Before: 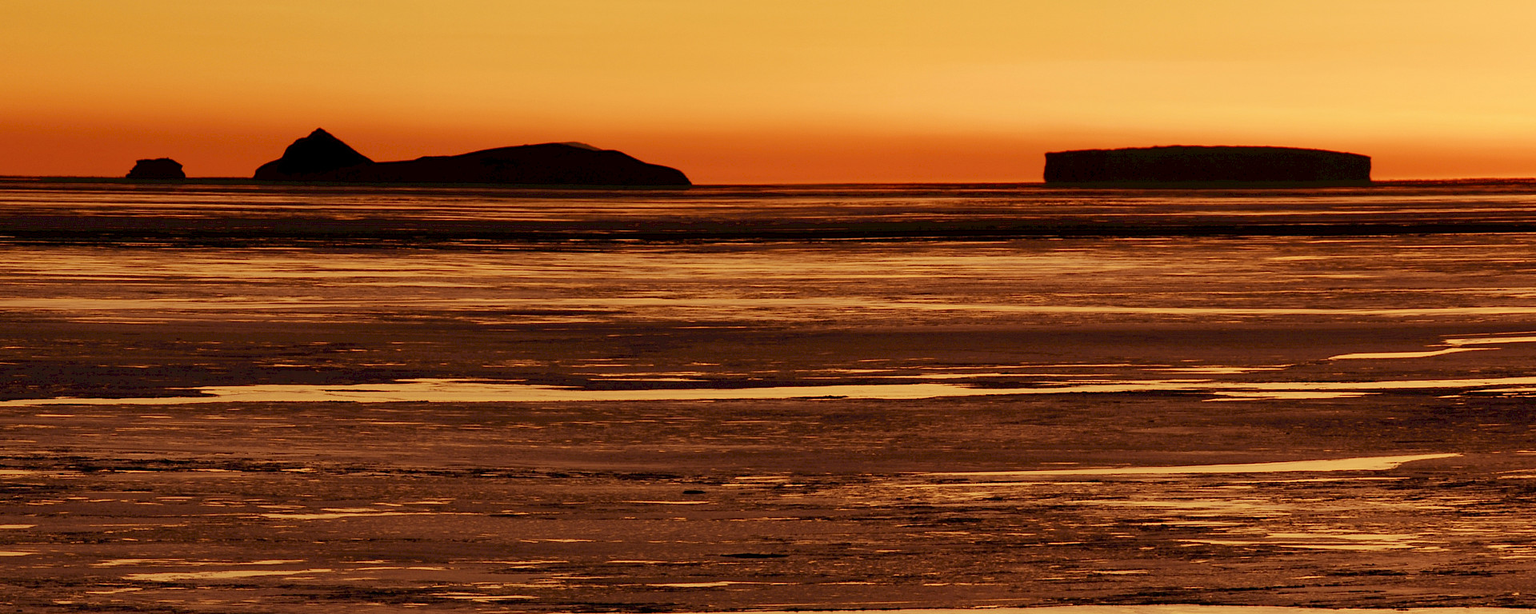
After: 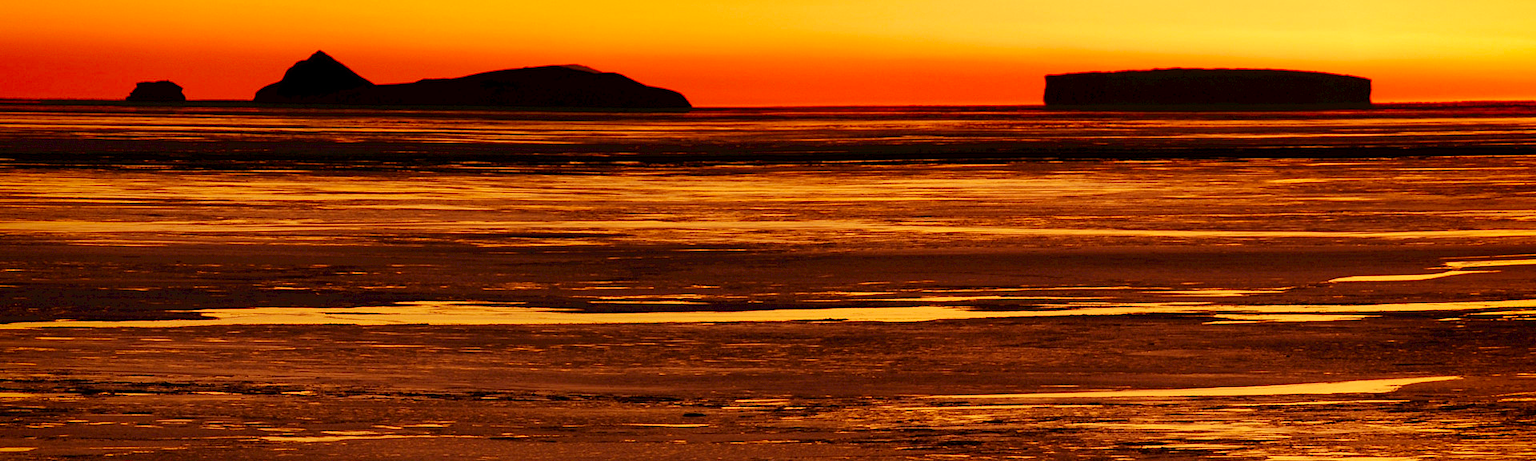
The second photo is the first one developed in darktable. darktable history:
tone equalizer: -8 EV -0.377 EV, -7 EV -0.365 EV, -6 EV -0.312 EV, -5 EV -0.204 EV, -3 EV 0.225 EV, -2 EV 0.346 EV, -1 EV 0.407 EV, +0 EV 0.394 EV
vignetting: brightness -0.25, saturation 0.145, unbound false
contrast brightness saturation: brightness -0.022, saturation 0.335
crop and rotate: top 12.656%, bottom 12.18%
